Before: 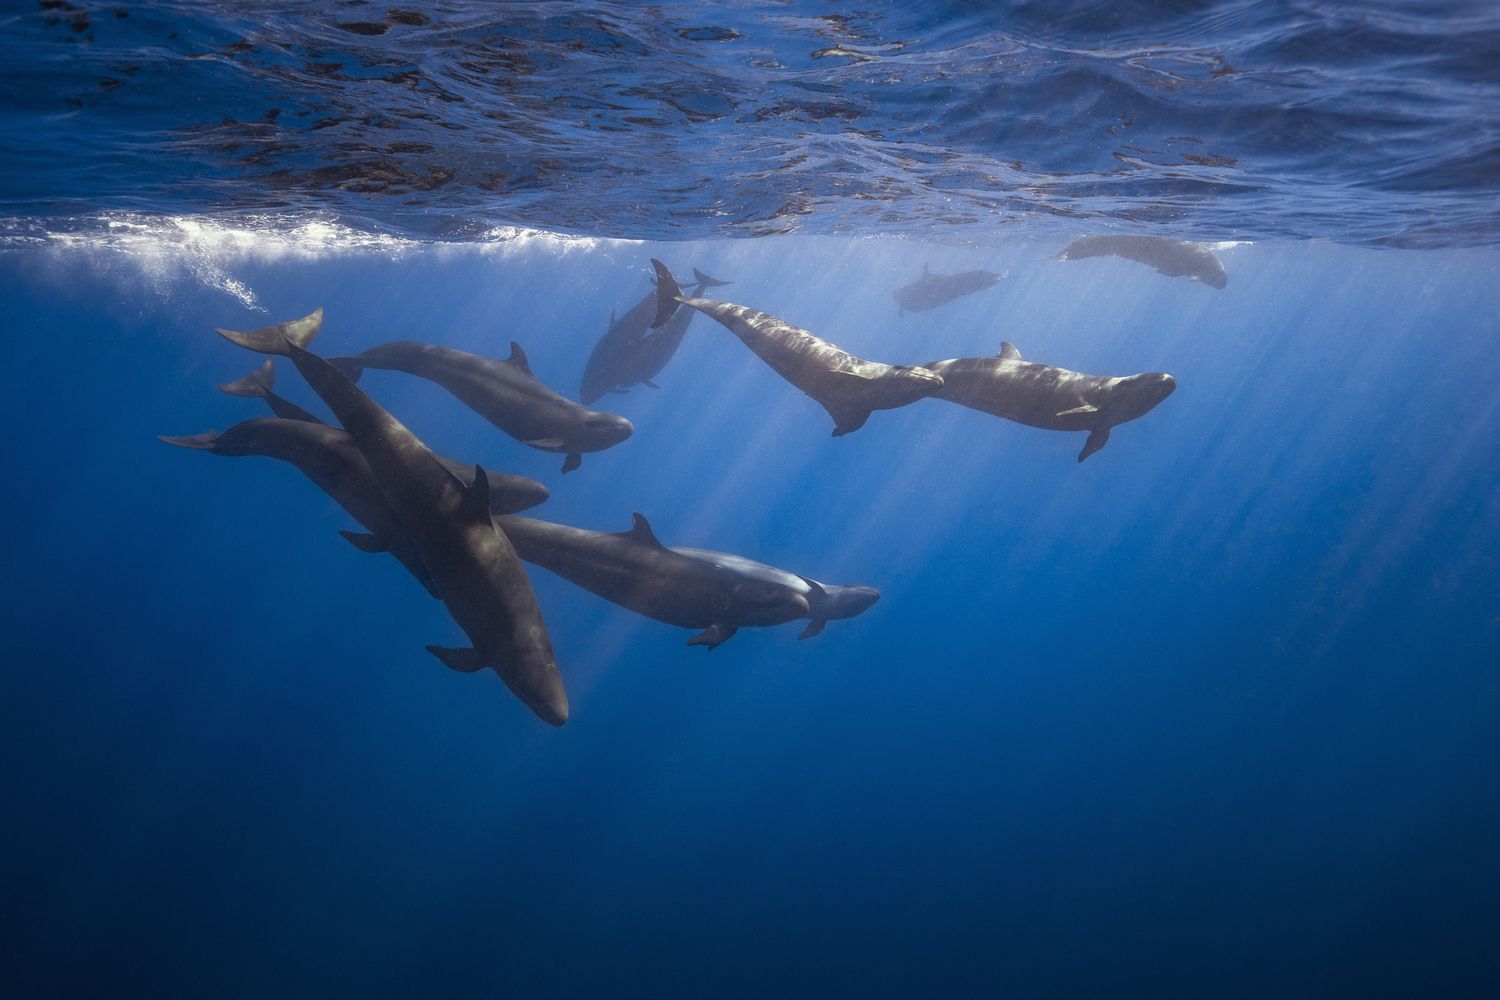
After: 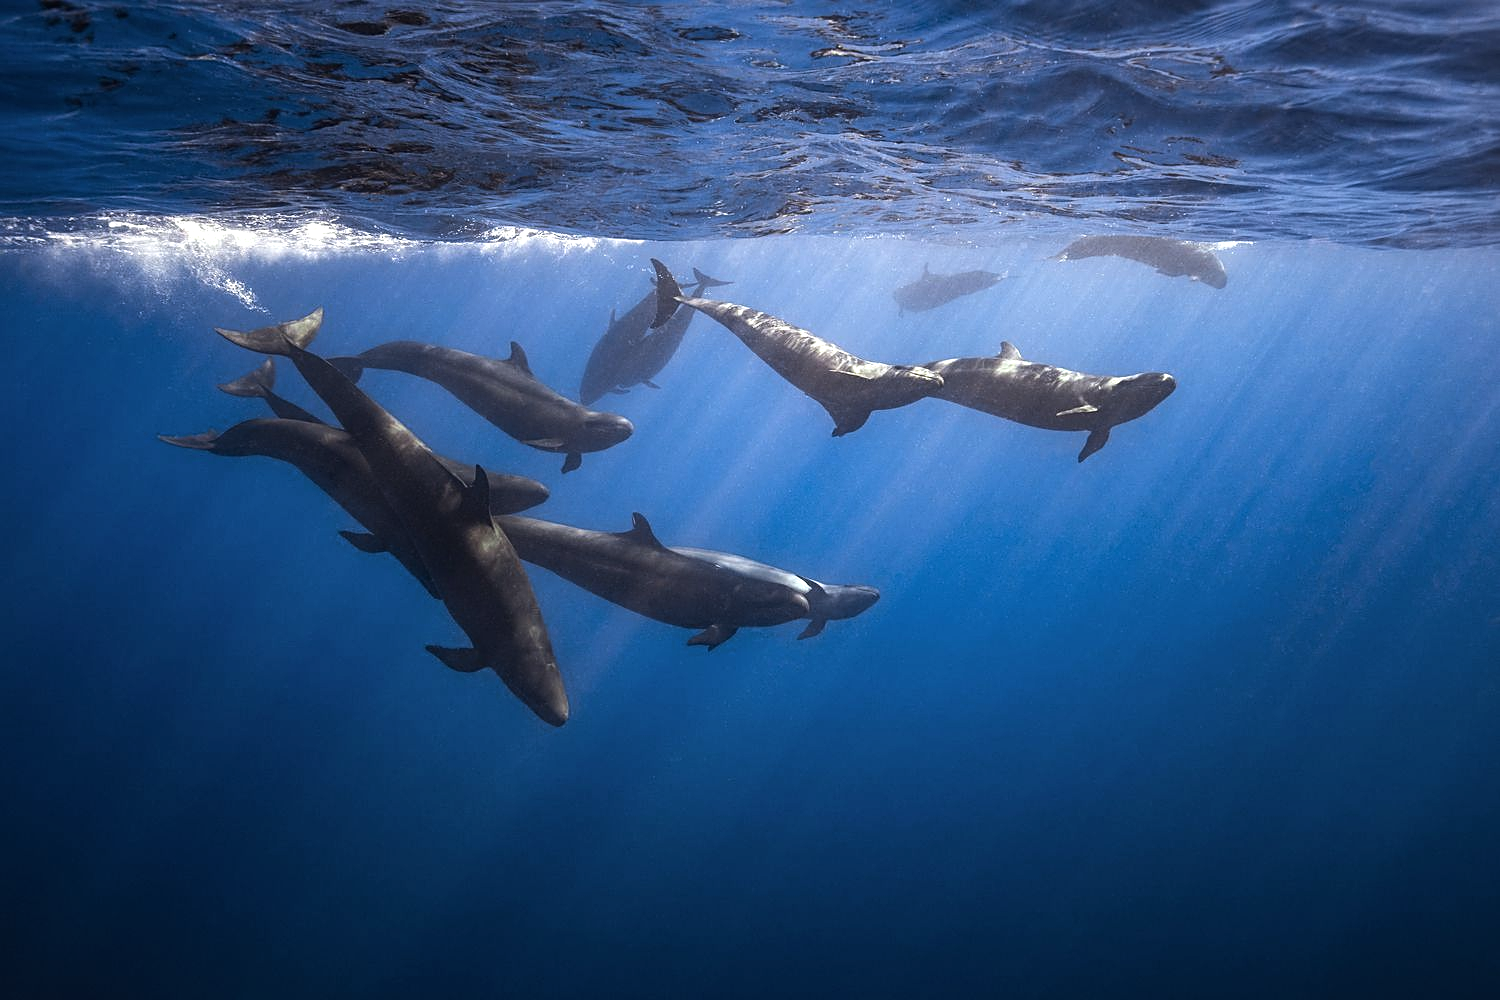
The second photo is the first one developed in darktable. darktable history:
shadows and highlights: shadows 32.83, highlights -47.7, soften with gaussian
exposure: exposure -0.151 EV, compensate highlight preservation false
sharpen: on, module defaults
tone equalizer: -8 EV -0.75 EV, -7 EV -0.7 EV, -6 EV -0.6 EV, -5 EV -0.4 EV, -3 EV 0.4 EV, -2 EV 0.6 EV, -1 EV 0.7 EV, +0 EV 0.75 EV, edges refinement/feathering 500, mask exposure compensation -1.57 EV, preserve details no
